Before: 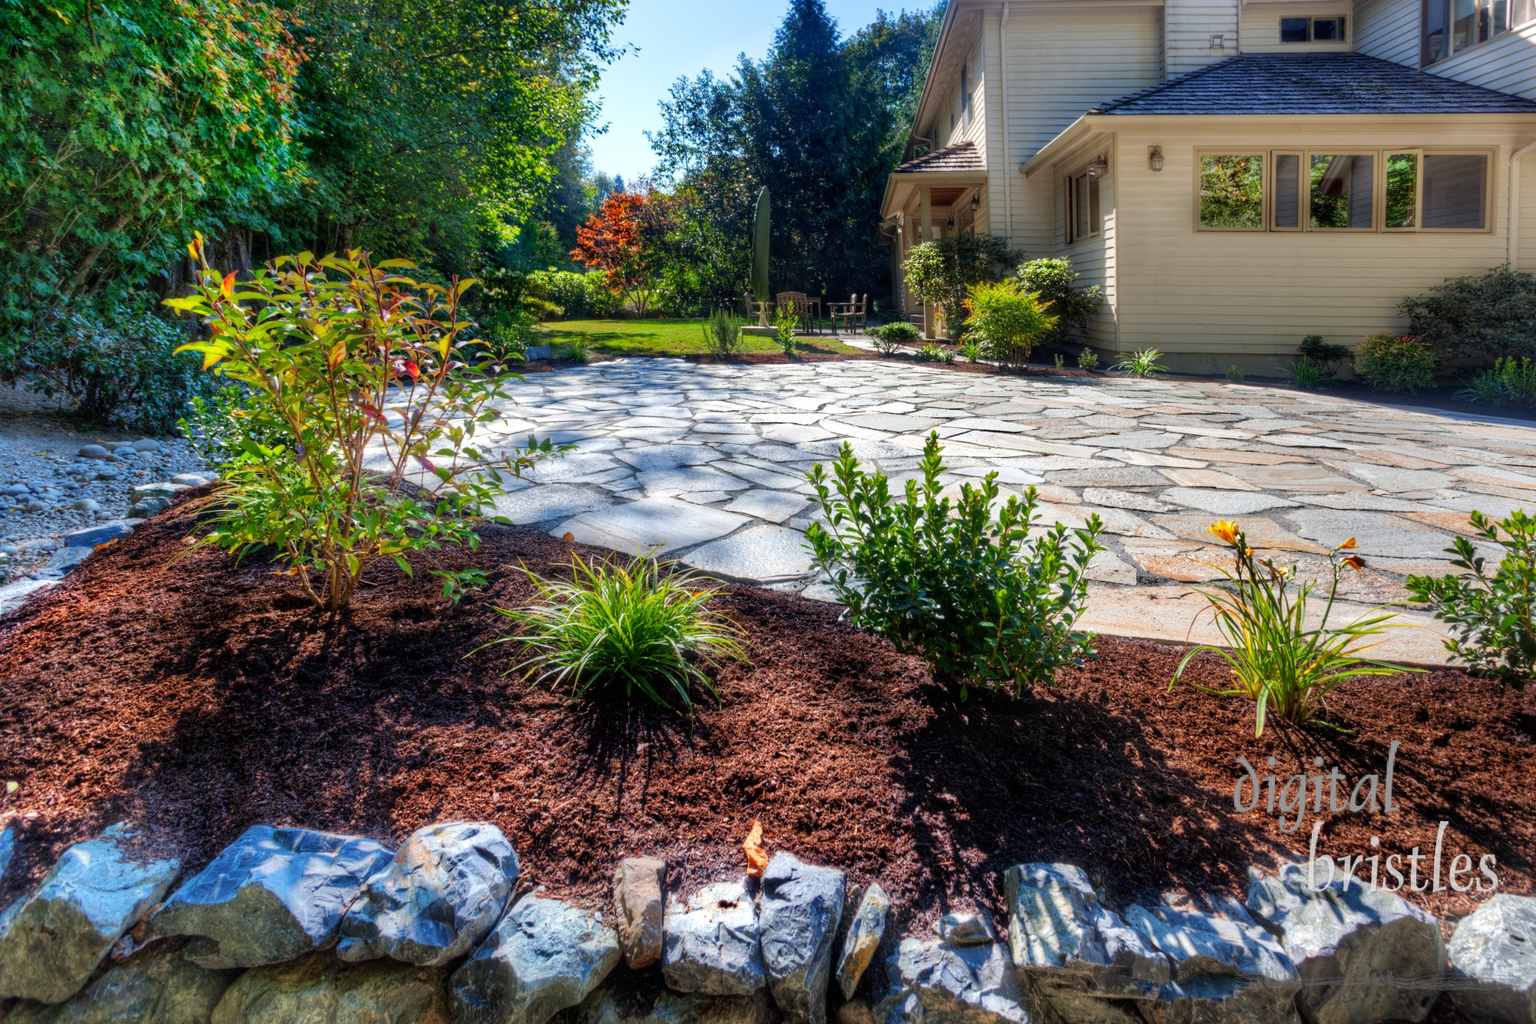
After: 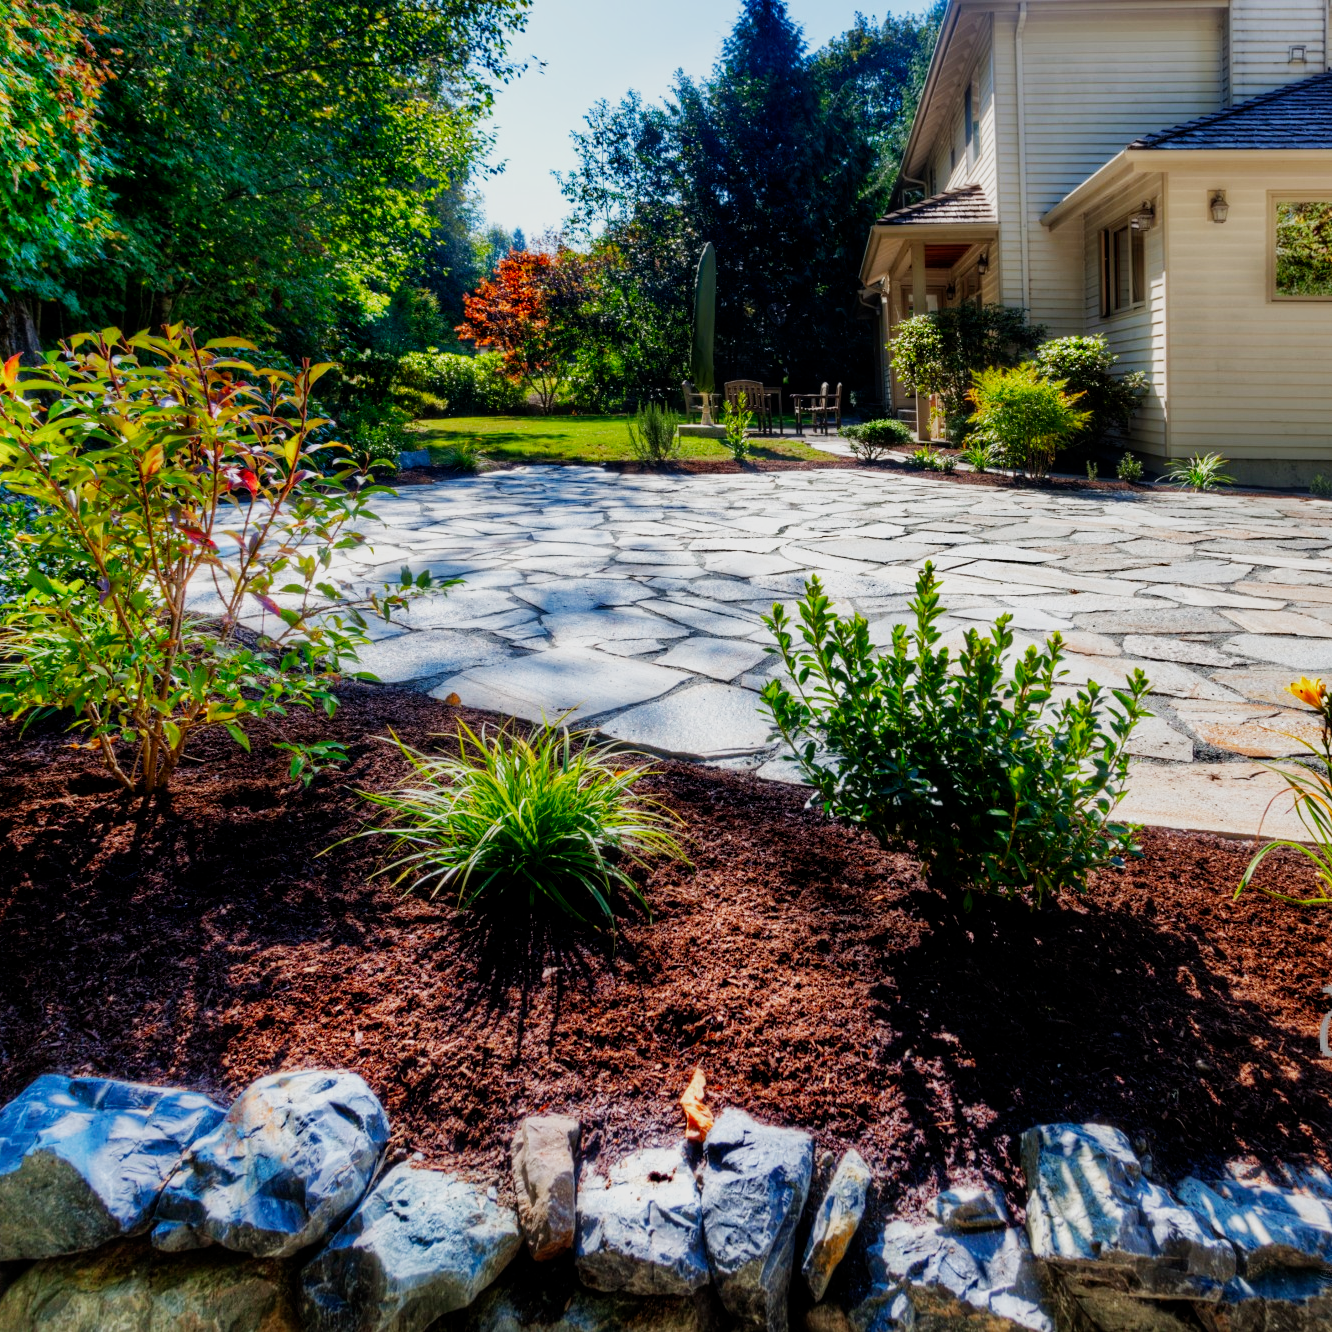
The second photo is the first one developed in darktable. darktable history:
filmic rgb: black relative exposure -16 EV, white relative exposure 5.3 EV, hardness 5.9, contrast 1.251, preserve chrominance no, color science v5 (2021)
crop and rotate: left 14.374%, right 18.982%
